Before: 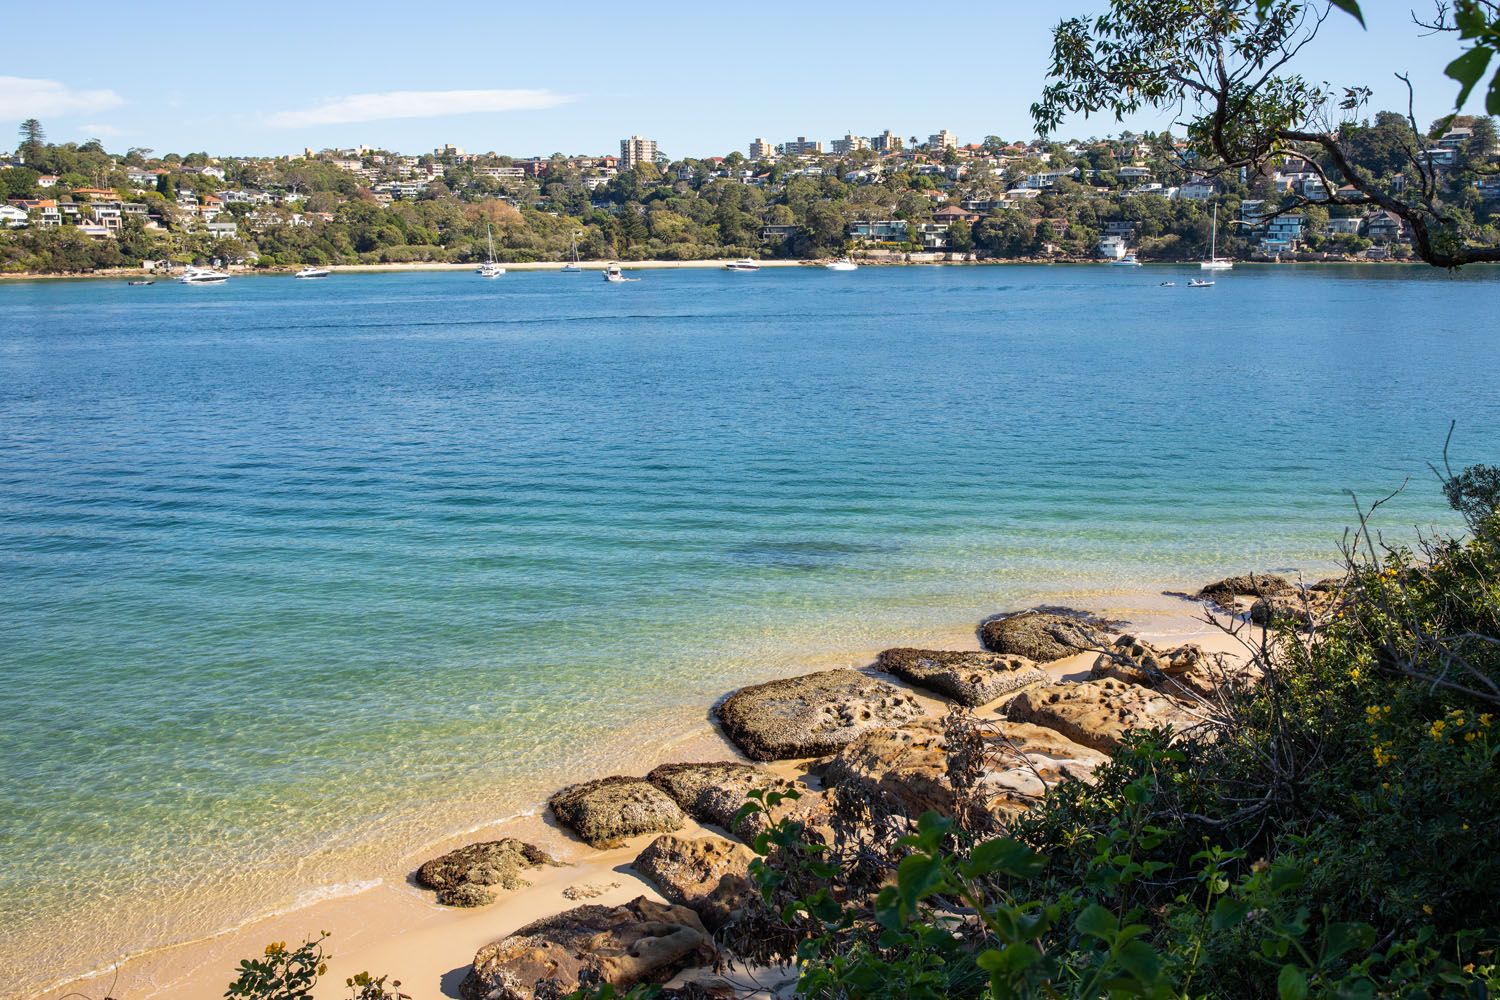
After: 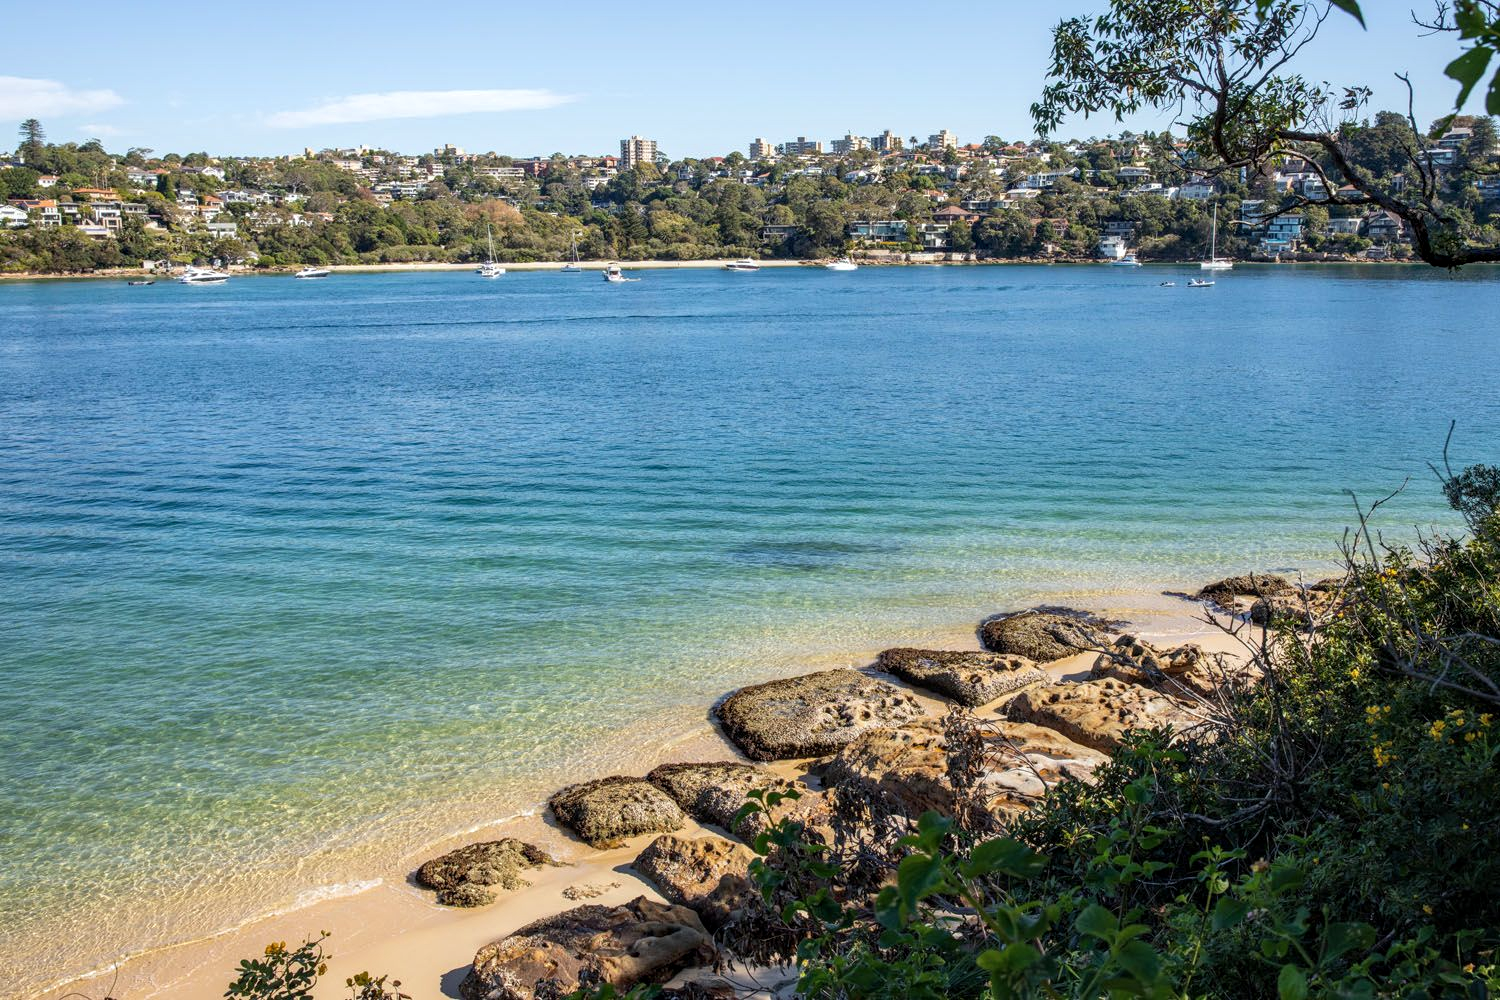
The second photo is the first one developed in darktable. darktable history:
local contrast: on, module defaults
white balance: red 0.986, blue 1.01
